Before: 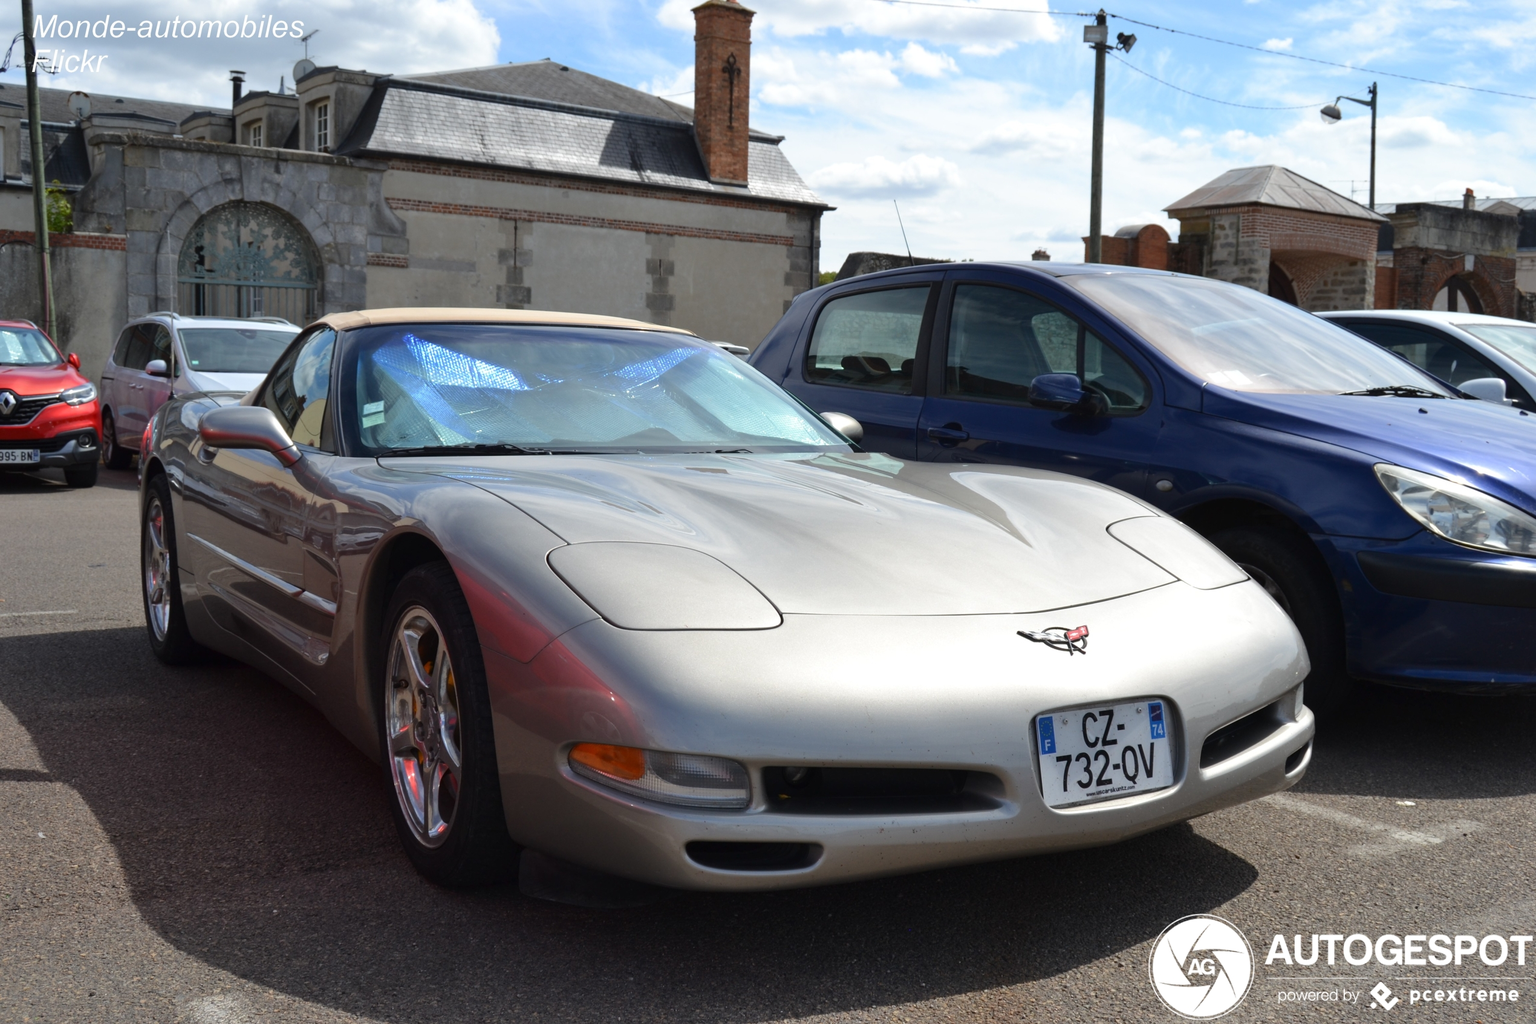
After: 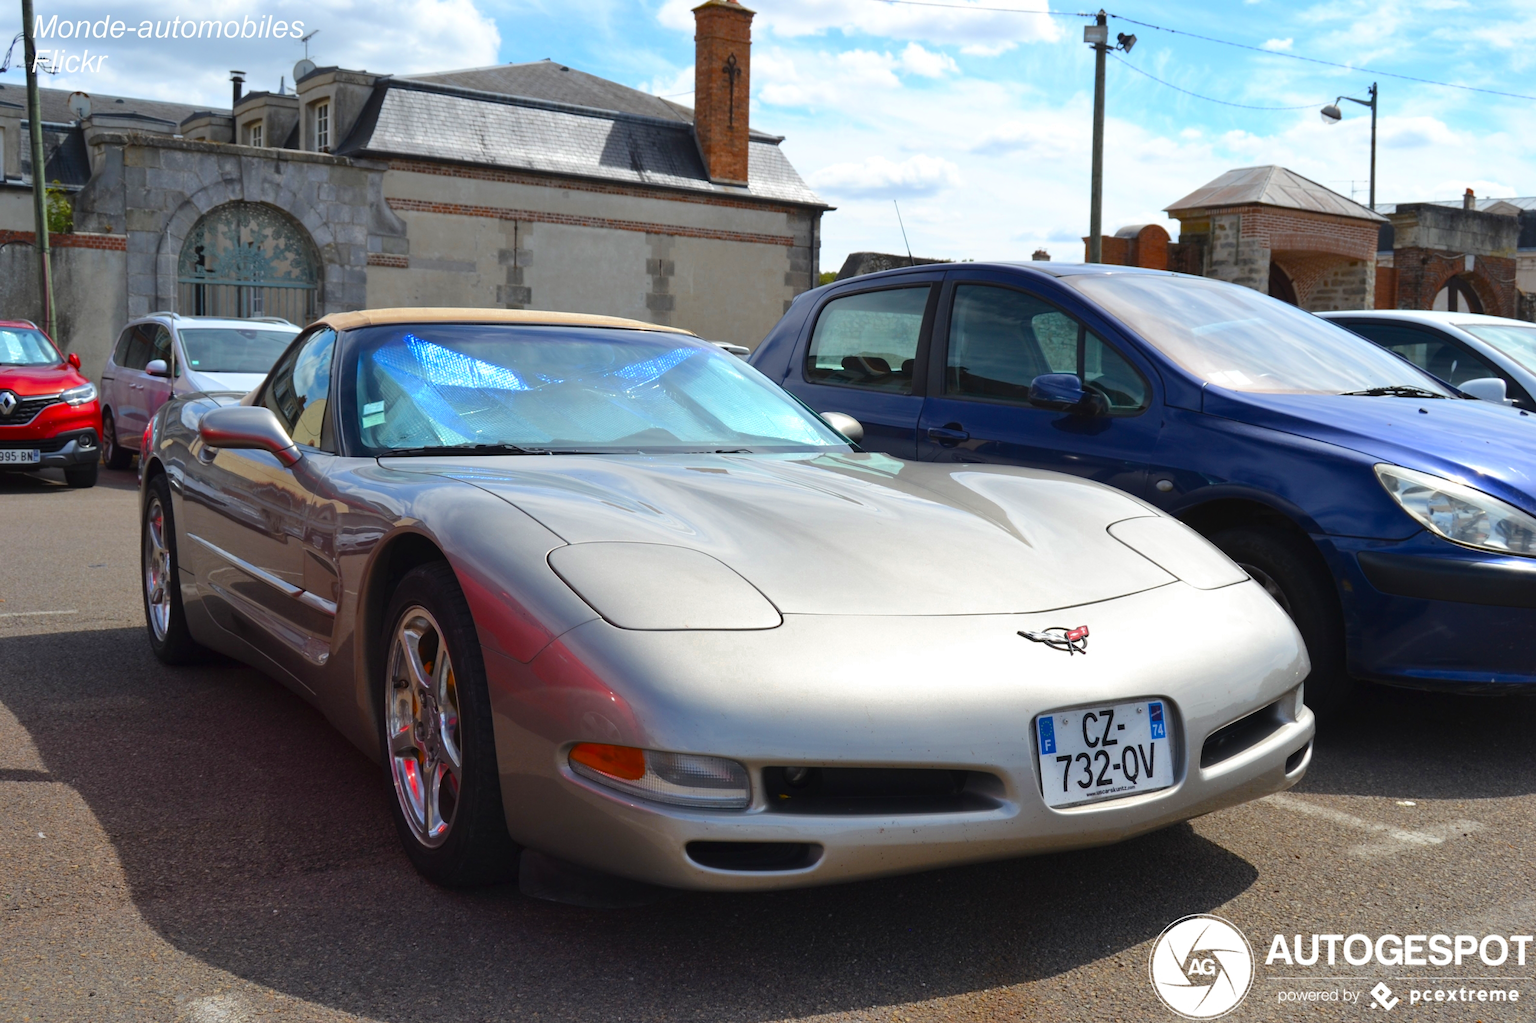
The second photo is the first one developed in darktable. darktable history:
color zones: curves: ch0 [(0.11, 0.396) (0.195, 0.36) (0.25, 0.5) (0.303, 0.412) (0.357, 0.544) (0.75, 0.5) (0.967, 0.328)]; ch1 [(0, 0.468) (0.112, 0.512) (0.202, 0.6) (0.25, 0.5) (0.307, 0.352) (0.357, 0.544) (0.75, 0.5) (0.963, 0.524)]
color balance rgb: perceptual saturation grading › global saturation 30.671%, global vibrance 20%
contrast brightness saturation: contrast 0.048, brightness 0.066, saturation 0.014
